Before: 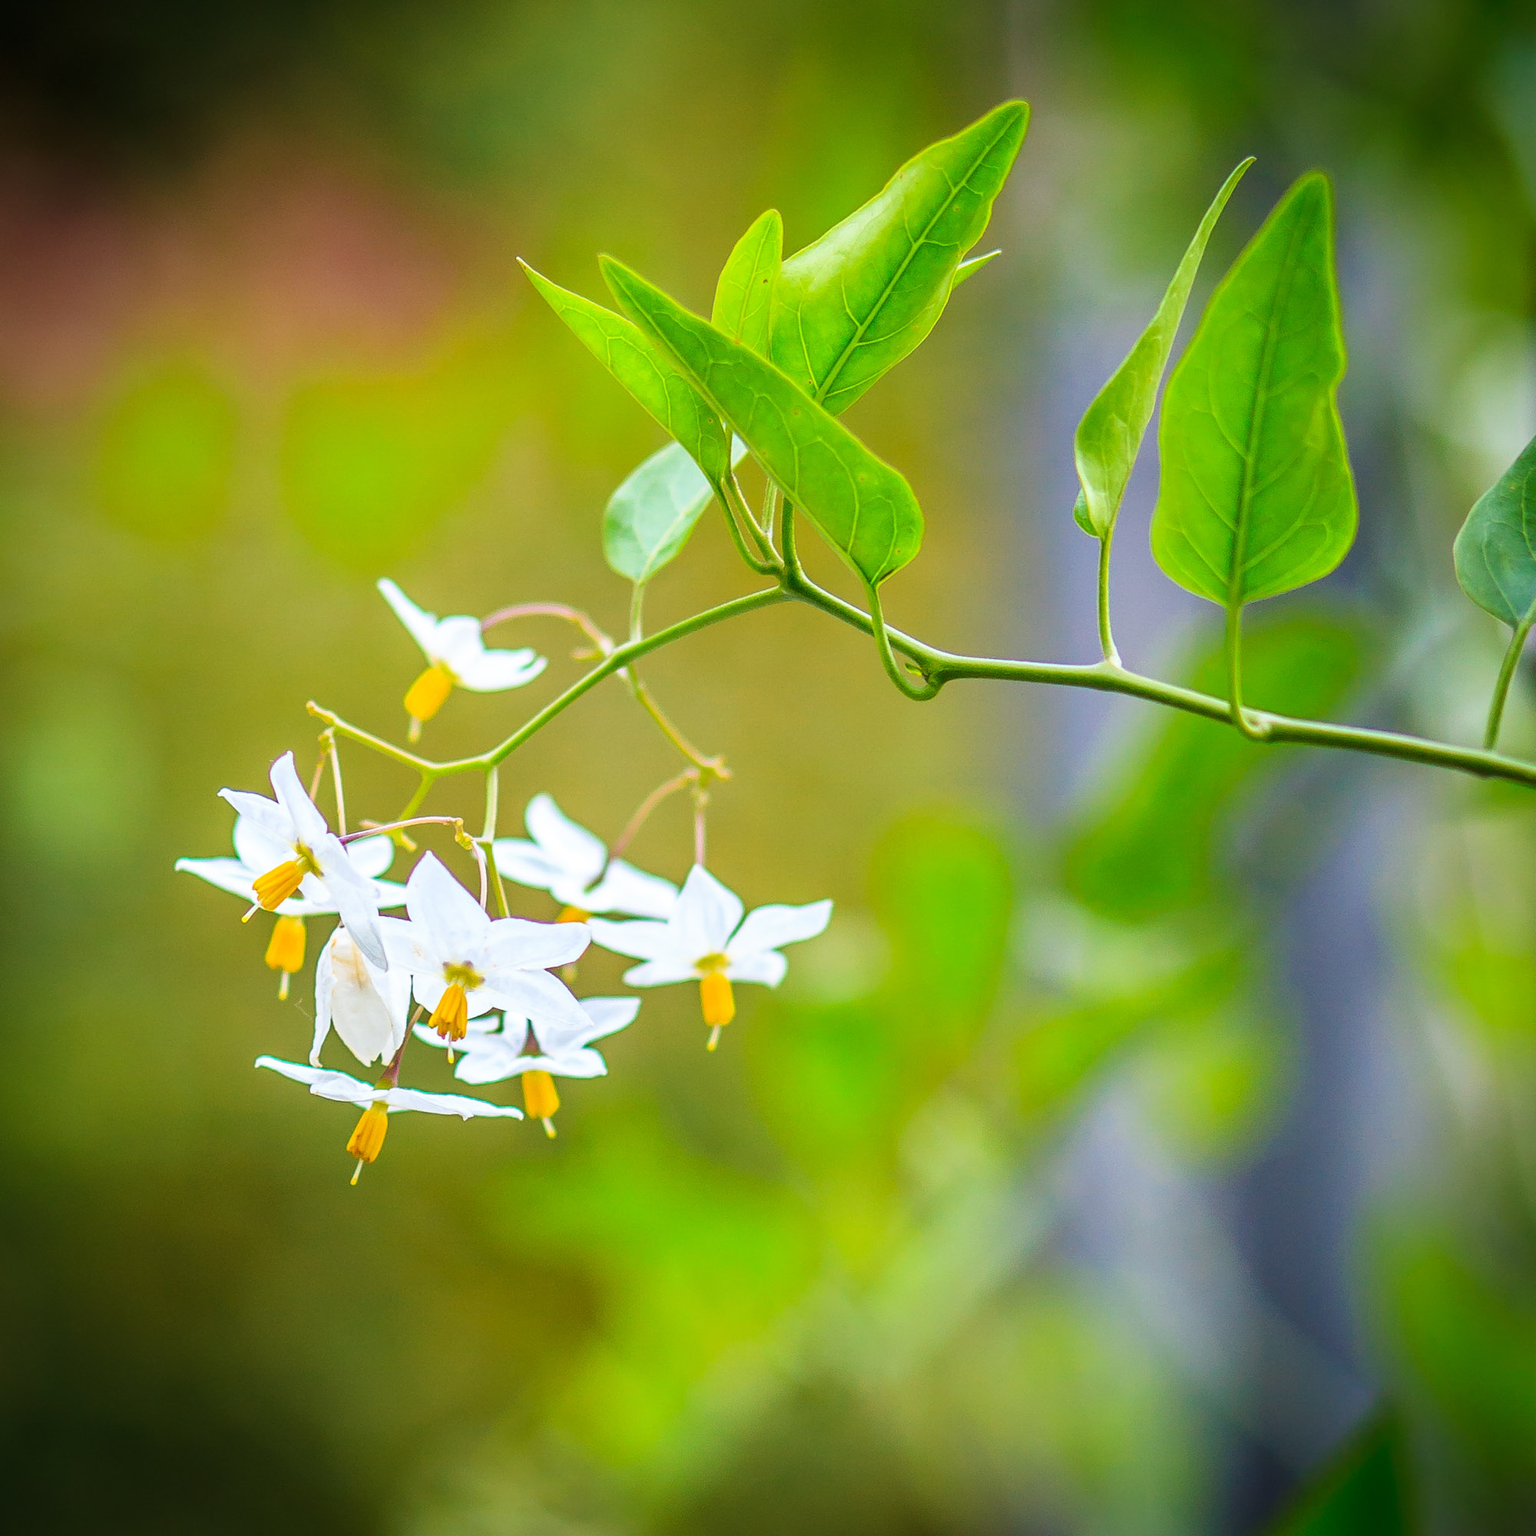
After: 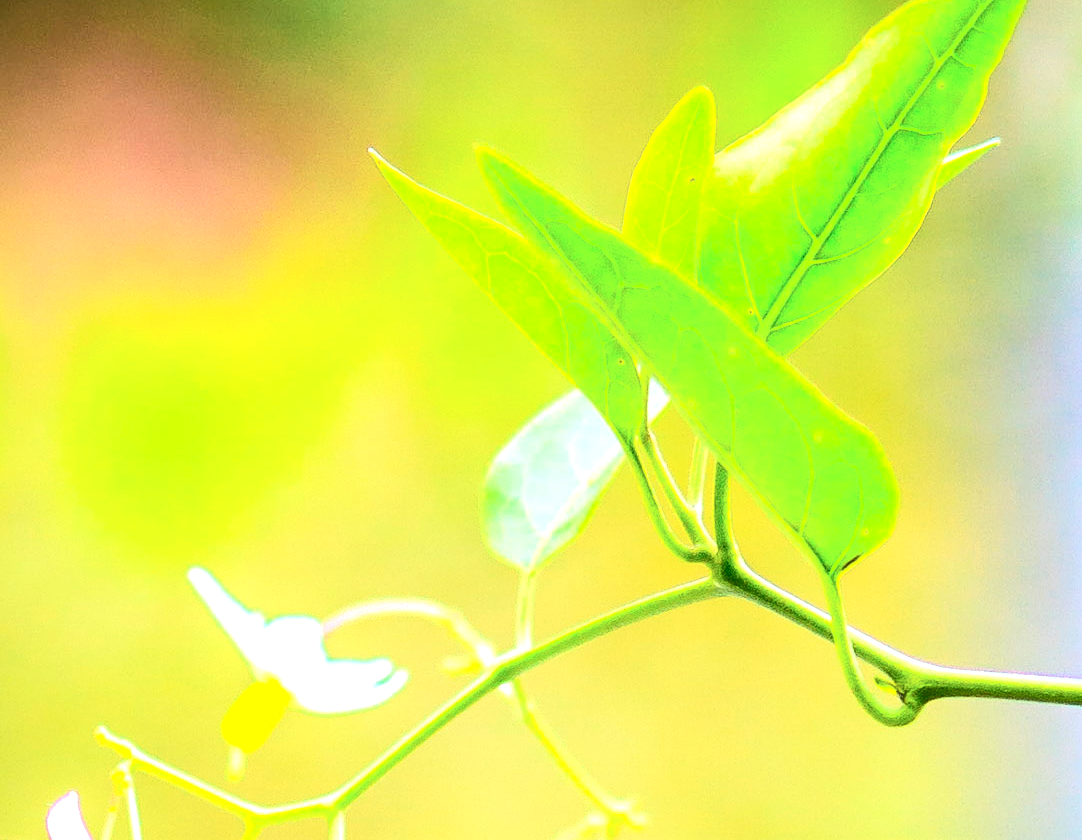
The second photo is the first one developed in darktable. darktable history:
crop: left 15.224%, top 9.306%, right 30.663%, bottom 48.655%
exposure: black level correction 0, exposure 1.104 EV, compensate highlight preservation false
contrast brightness saturation: contrast 0.275
